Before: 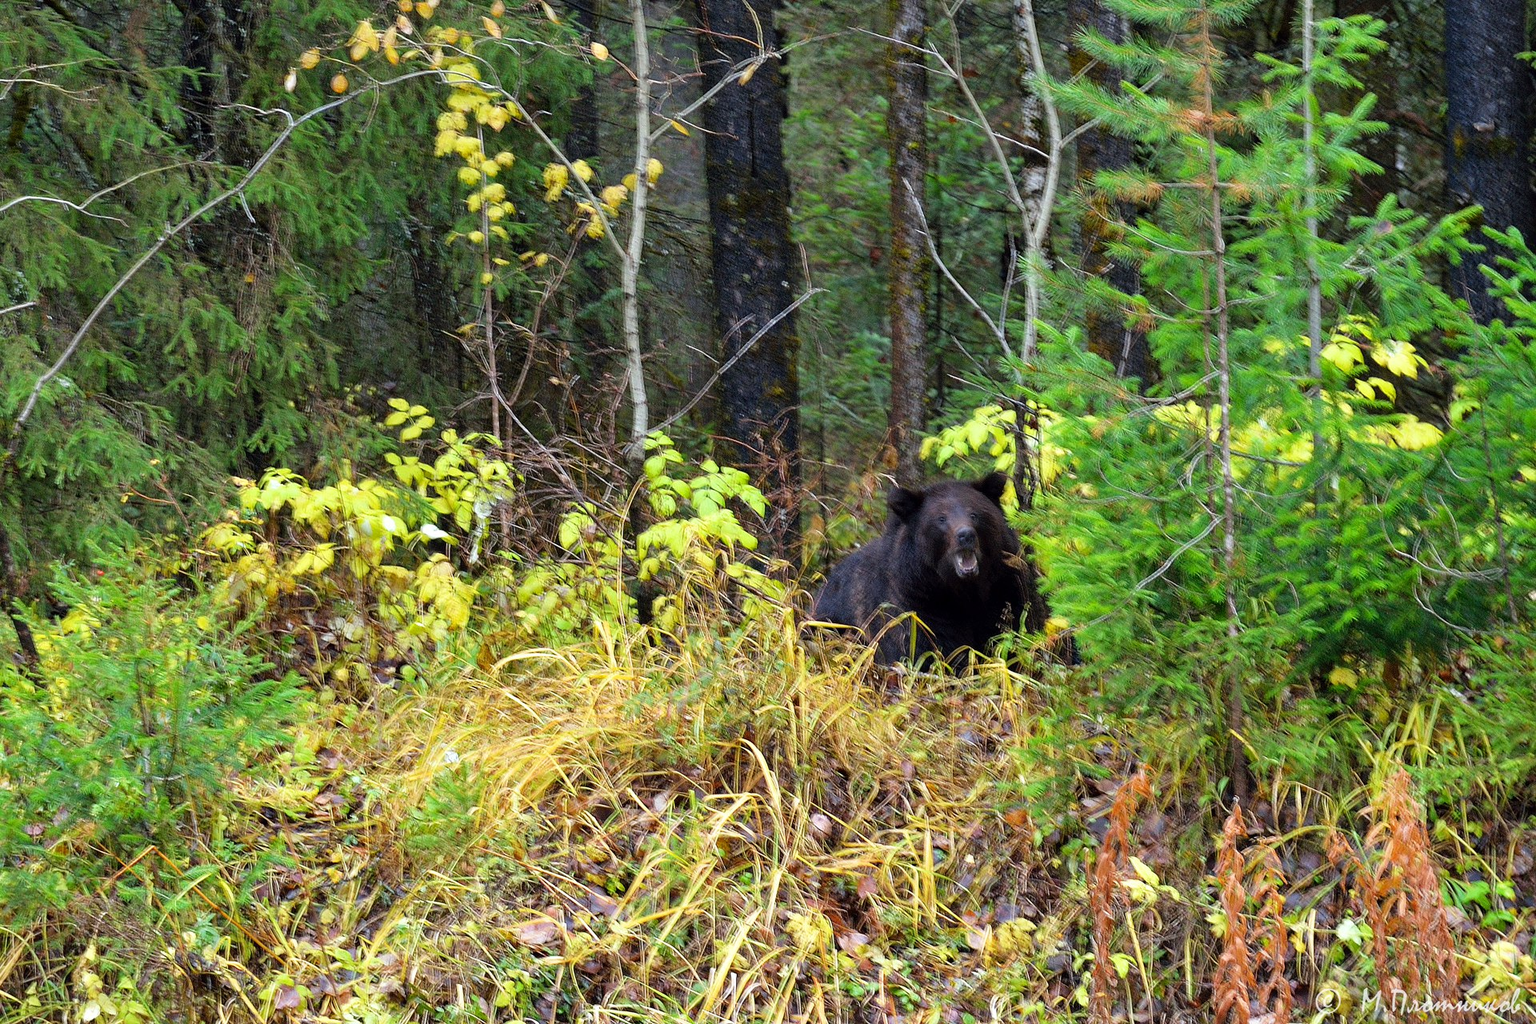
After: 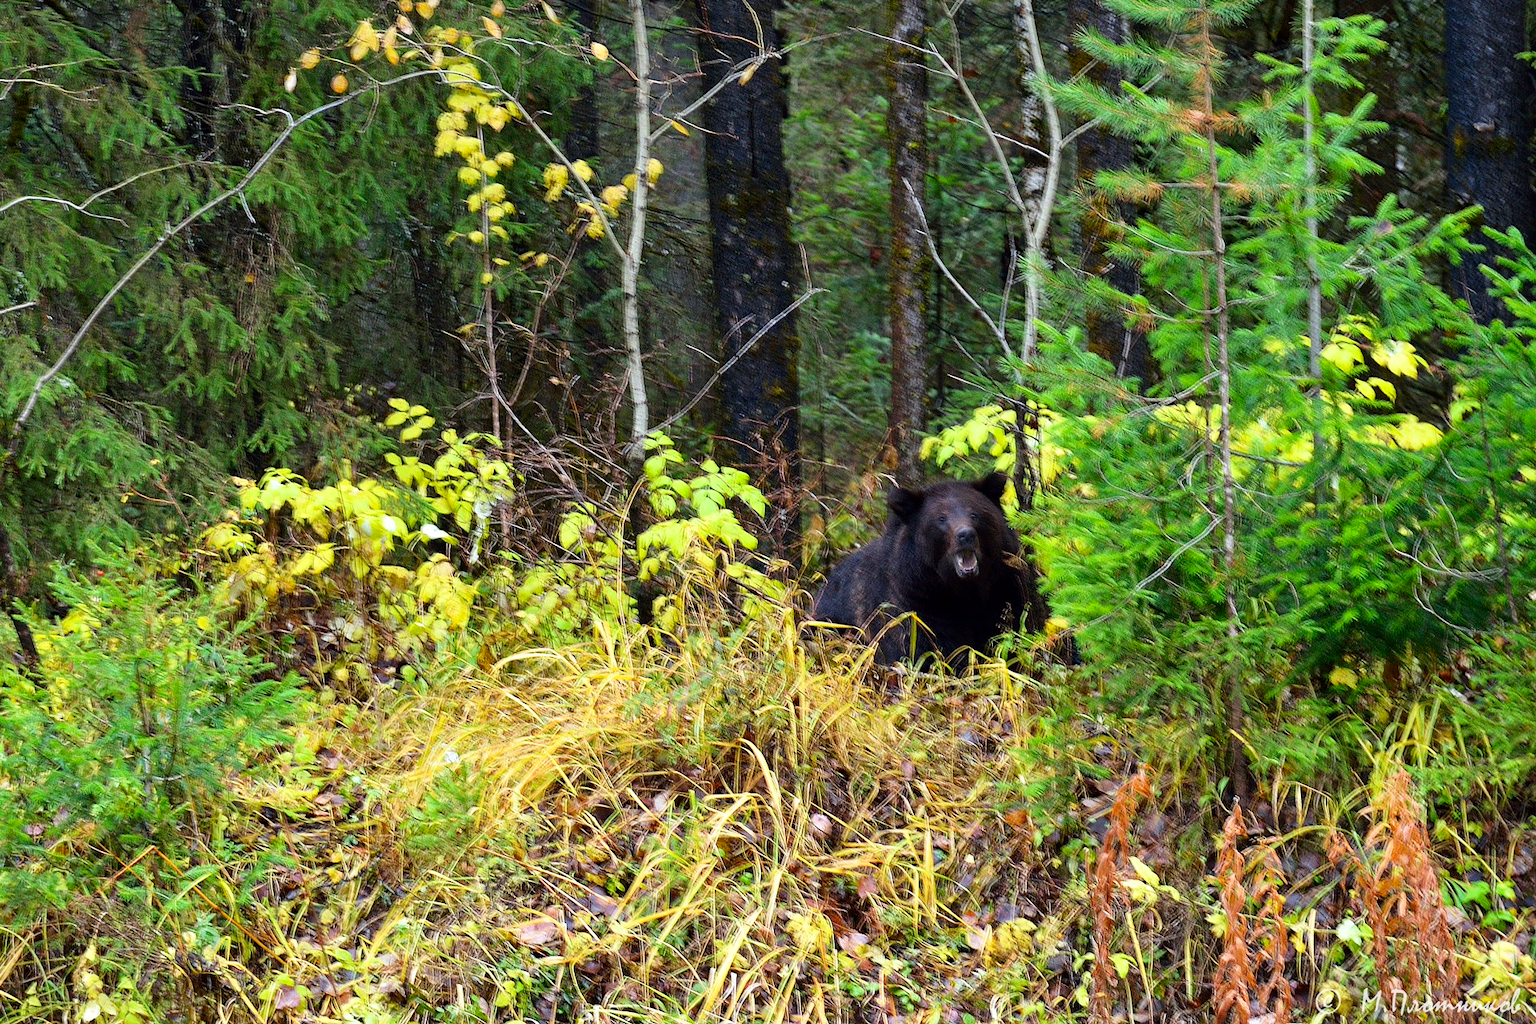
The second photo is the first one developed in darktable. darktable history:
contrast brightness saturation: contrast 0.151, brightness -0.012, saturation 0.097
